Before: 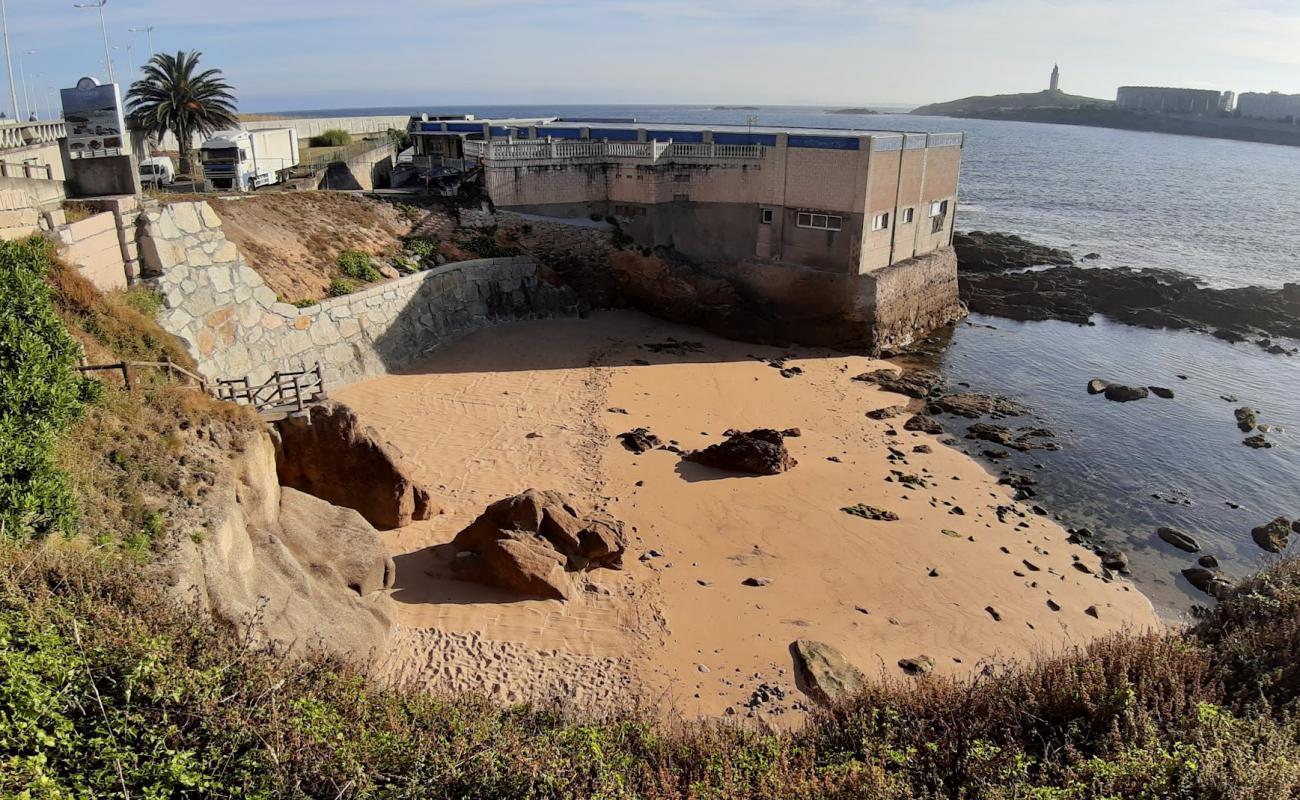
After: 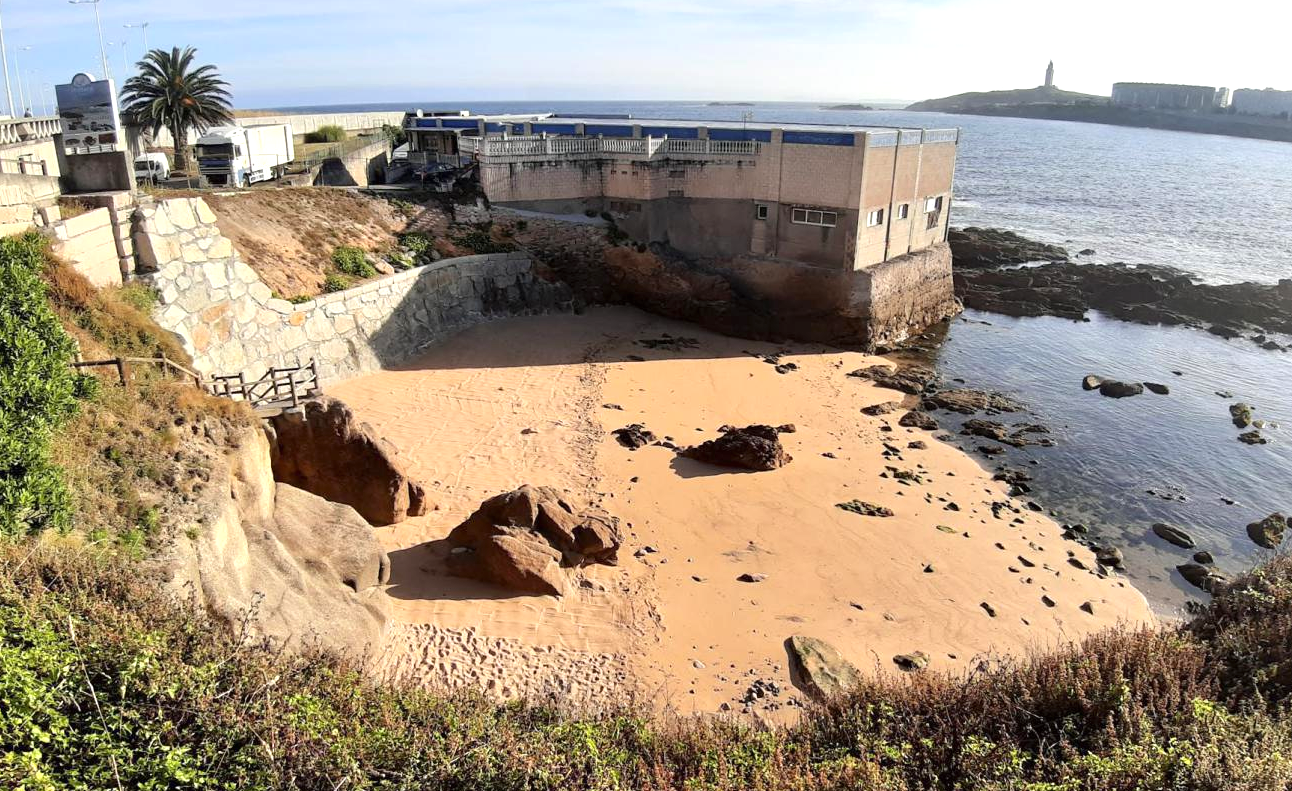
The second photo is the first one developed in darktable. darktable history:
exposure: black level correction 0, exposure 0.702 EV, compensate highlight preservation false
crop: left 0.429%, top 0.595%, right 0.155%, bottom 0.526%
